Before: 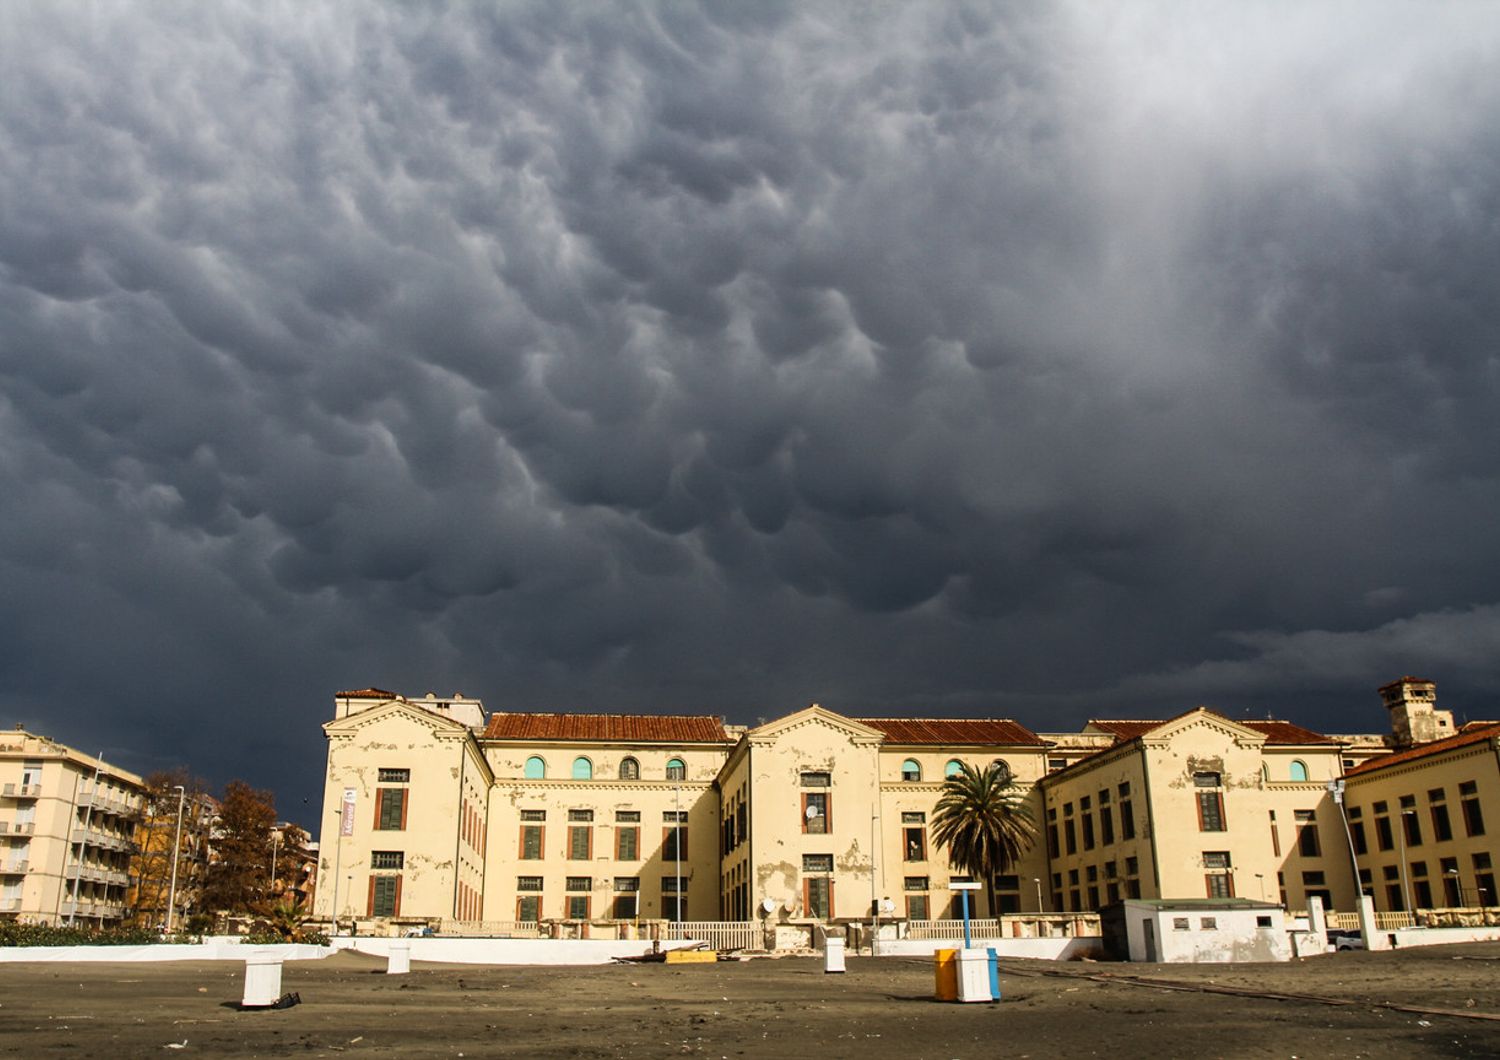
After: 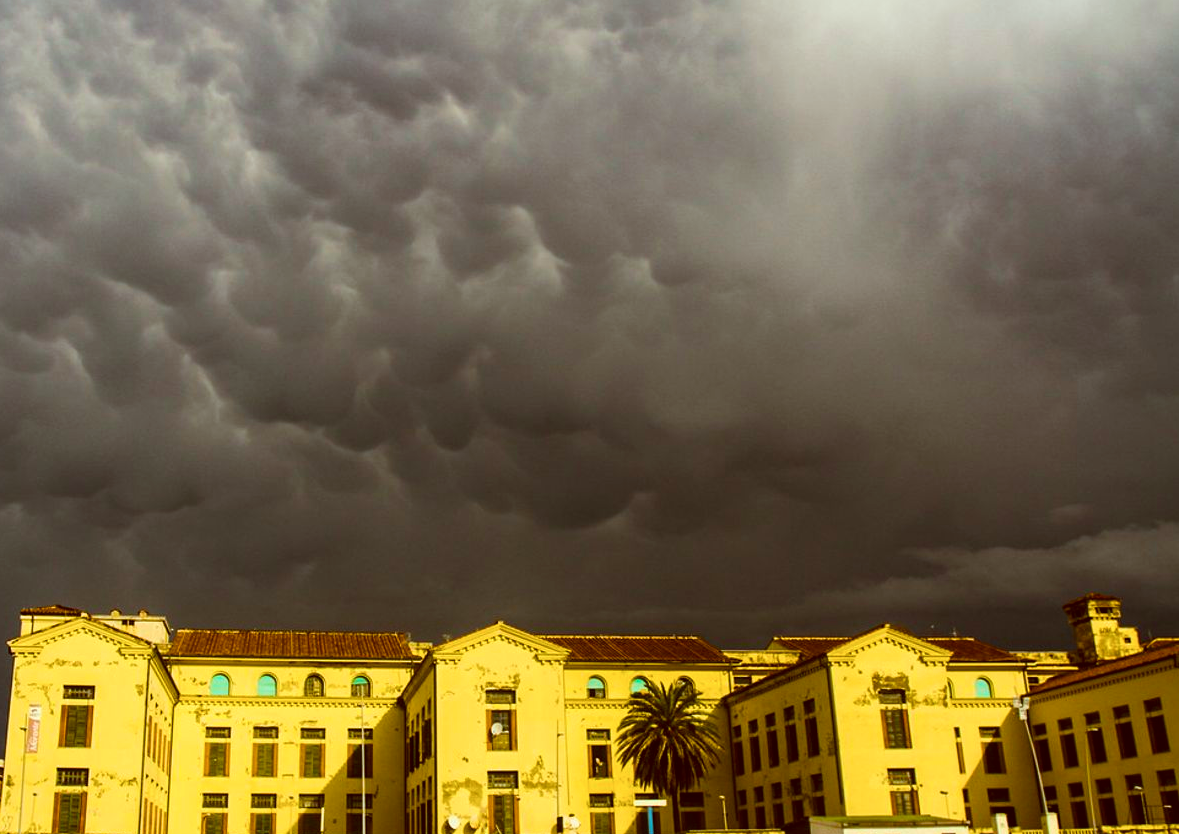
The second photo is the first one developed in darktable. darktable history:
contrast brightness saturation: contrast 0.103, saturation -0.36
color balance rgb: highlights gain › chroma 0.174%, highlights gain › hue 330.72°, linear chroma grading › shadows 17.403%, linear chroma grading › highlights 61.644%, linear chroma grading › global chroma 49.767%, perceptual saturation grading › global saturation 13.212%, global vibrance 50.828%
color correction: highlights a* -6.05, highlights b* 9.48, shadows a* 10.05, shadows b* 23.67
crop and rotate: left 21.055%, top 7.854%, right 0.335%, bottom 13.447%
